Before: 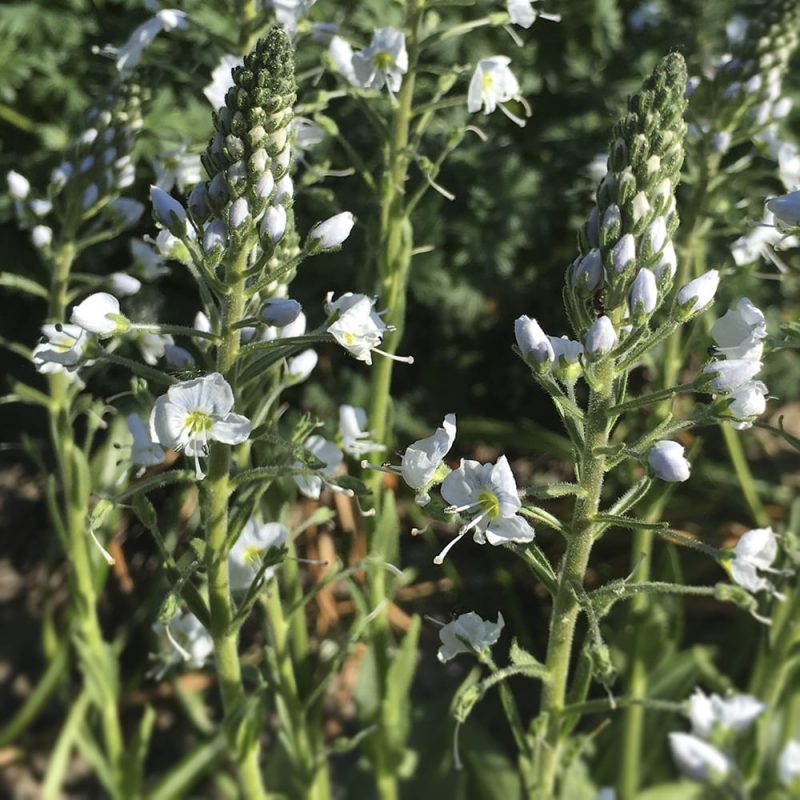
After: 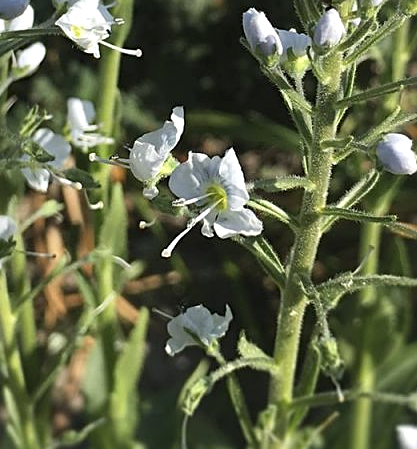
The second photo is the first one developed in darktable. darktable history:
exposure: exposure 0.168 EV, compensate exposure bias true, compensate highlight preservation false
sharpen: on, module defaults
crop: left 34.024%, top 38.423%, right 13.837%, bottom 5.38%
